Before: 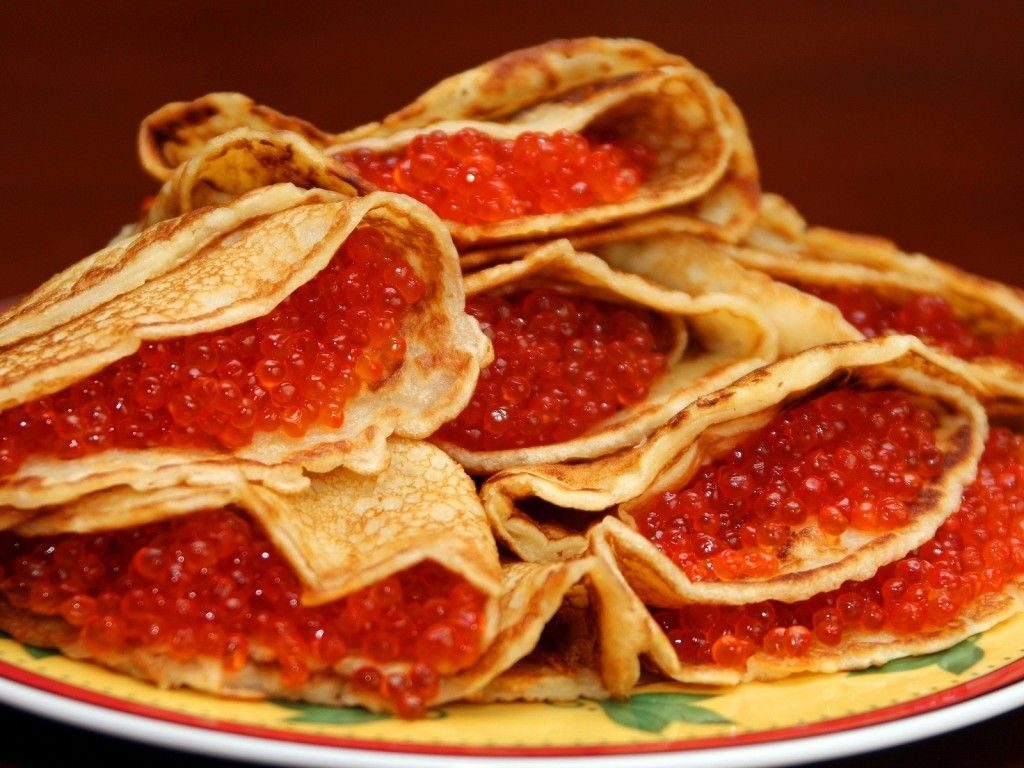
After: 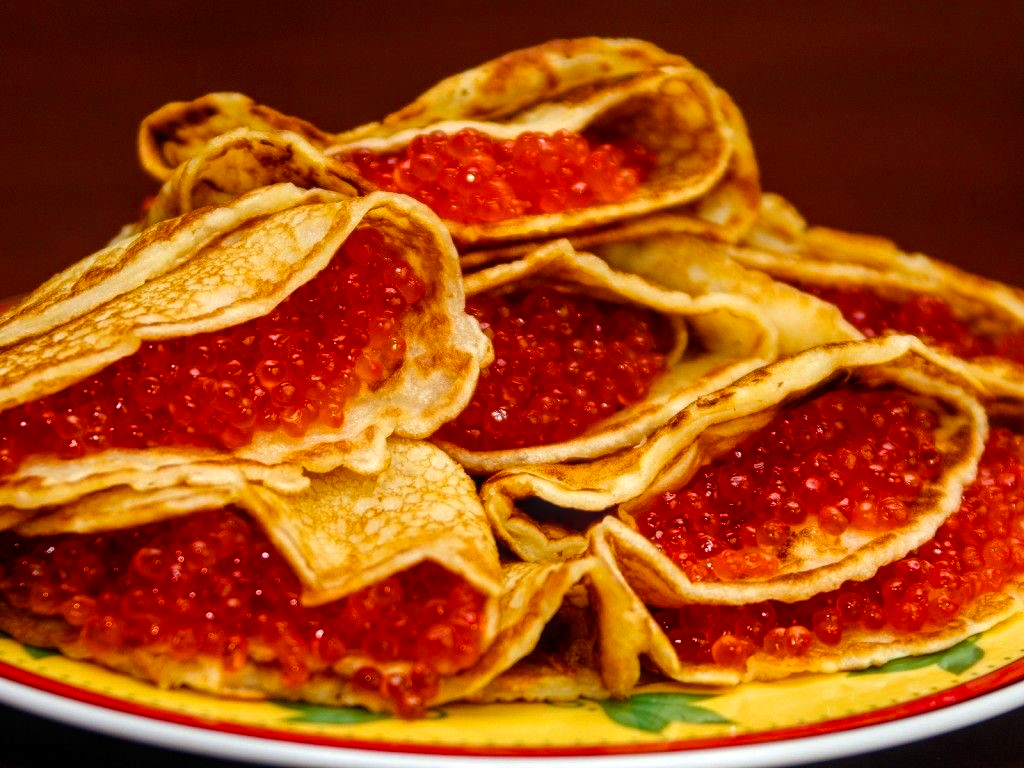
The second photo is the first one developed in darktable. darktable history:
local contrast: on, module defaults
color balance rgb: perceptual saturation grading › global saturation 20%, perceptual saturation grading › highlights 2.68%, perceptual saturation grading › shadows 50%
